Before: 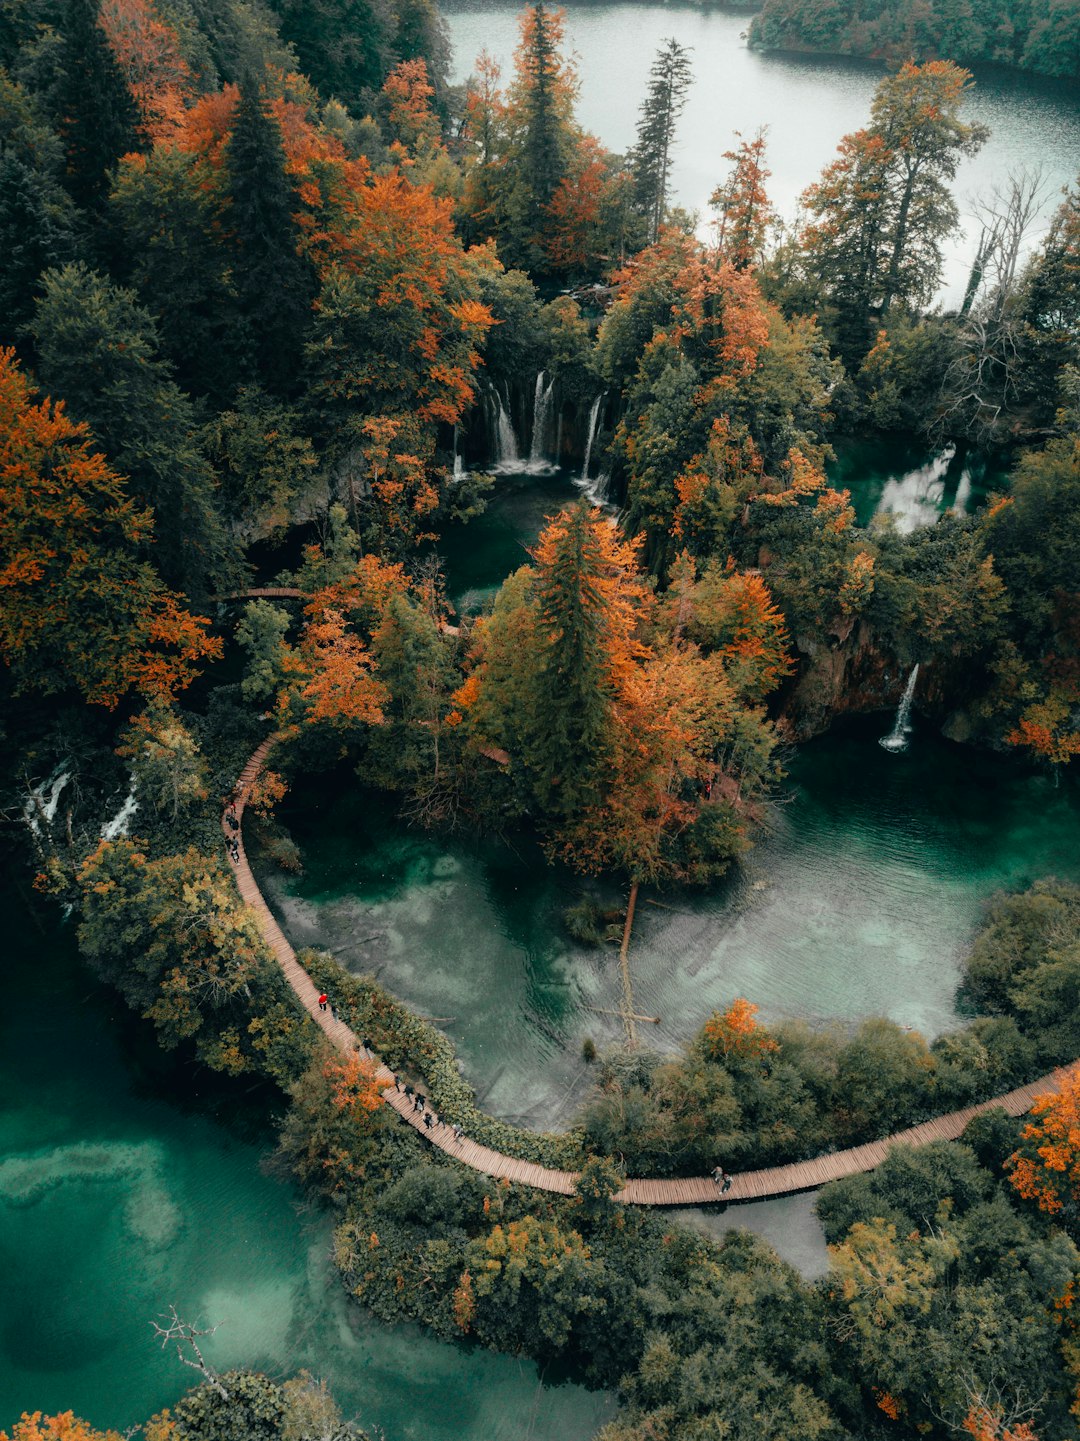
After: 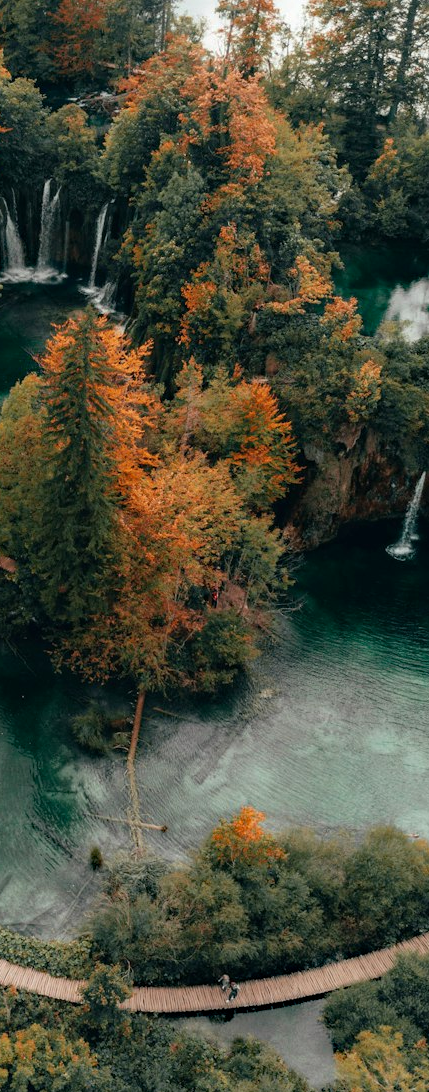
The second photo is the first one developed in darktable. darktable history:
crop: left 45.721%, top 13.393%, right 14.118%, bottom 10.01%
haze removal: compatibility mode true, adaptive false
